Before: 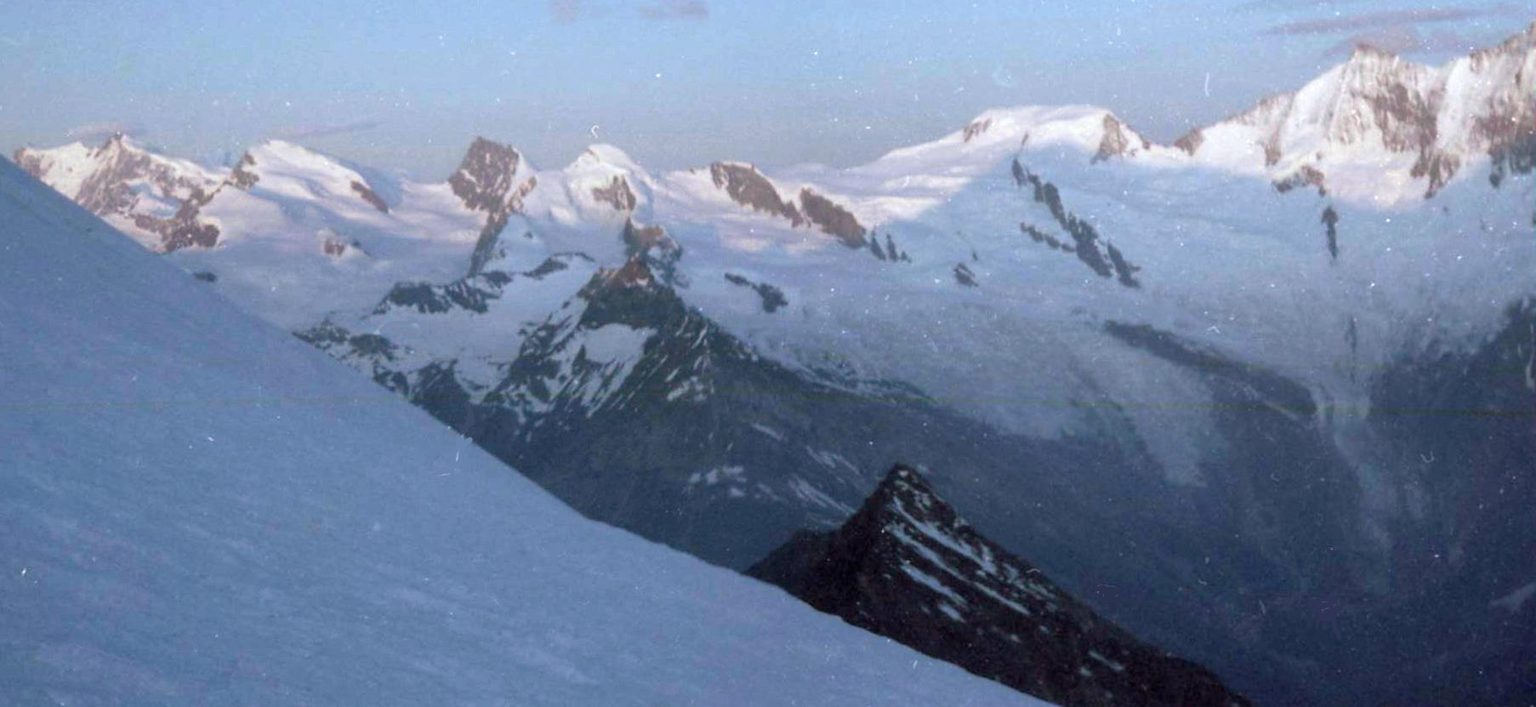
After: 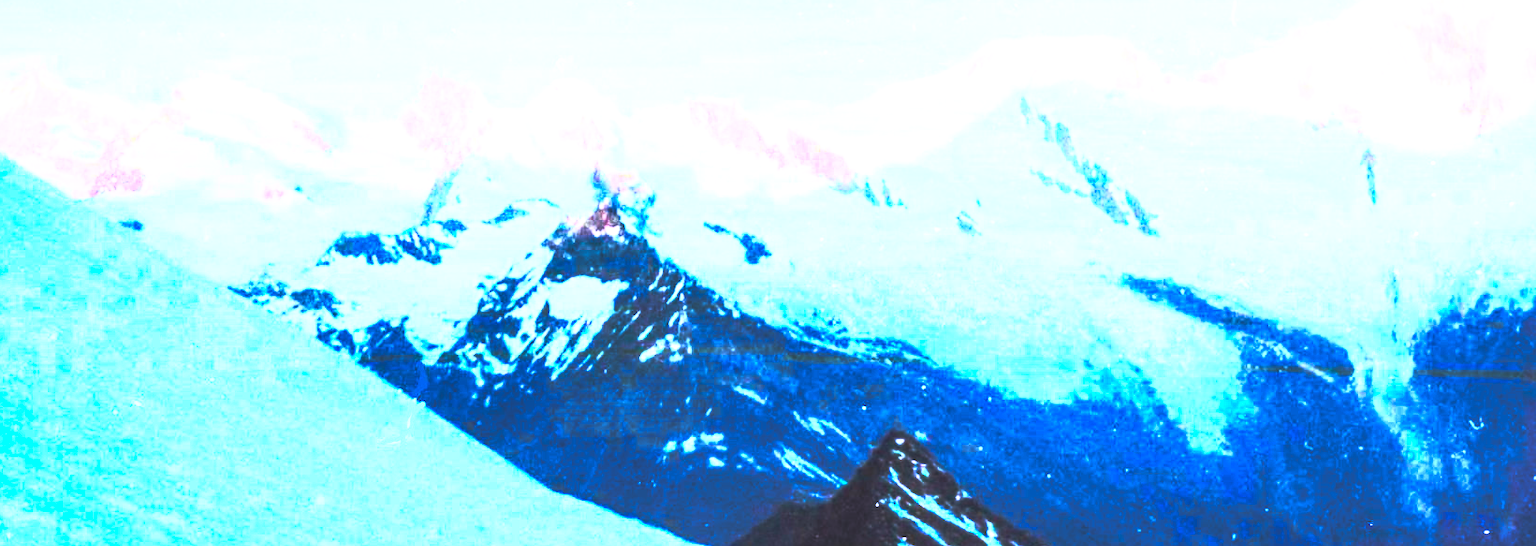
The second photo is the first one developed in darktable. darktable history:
base curve: curves: ch0 [(0, 0.015) (0.085, 0.116) (0.134, 0.298) (0.19, 0.545) (0.296, 0.764) (0.599, 0.982) (1, 1)], preserve colors none
contrast brightness saturation: contrast 1, brightness 1, saturation 1
crop: left 5.596%, top 10.314%, right 3.534%, bottom 19.395%
local contrast: highlights 59%, detail 145%
